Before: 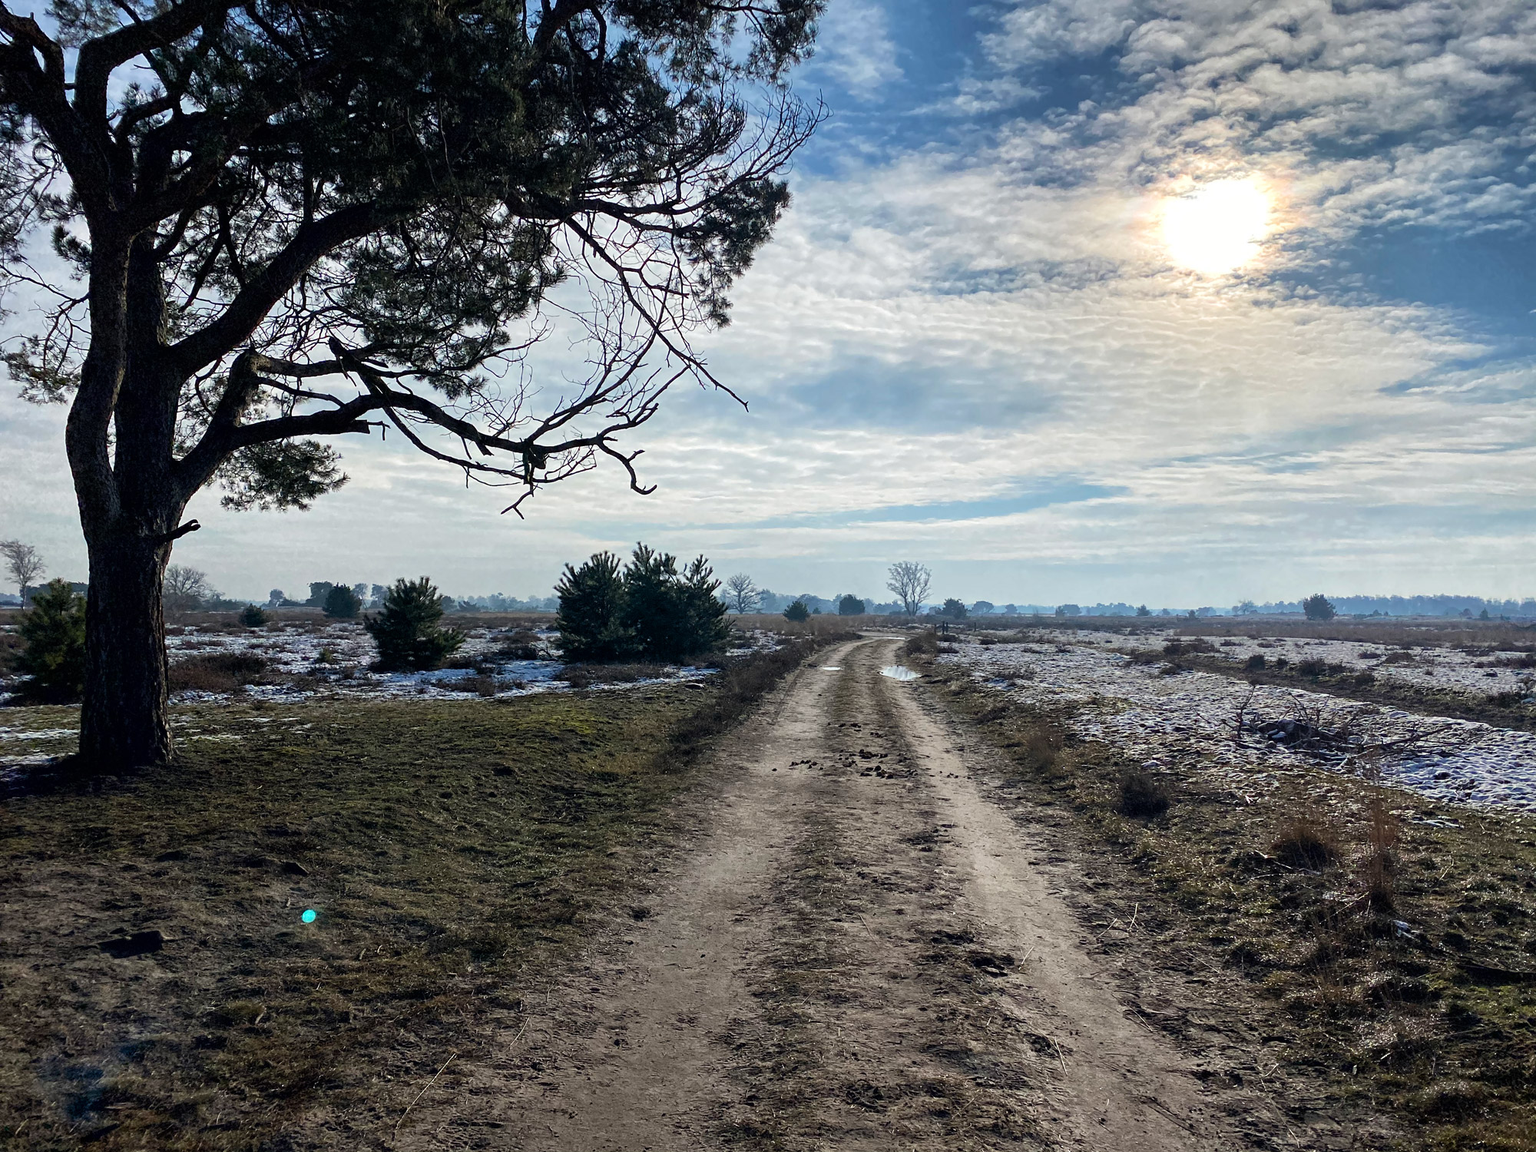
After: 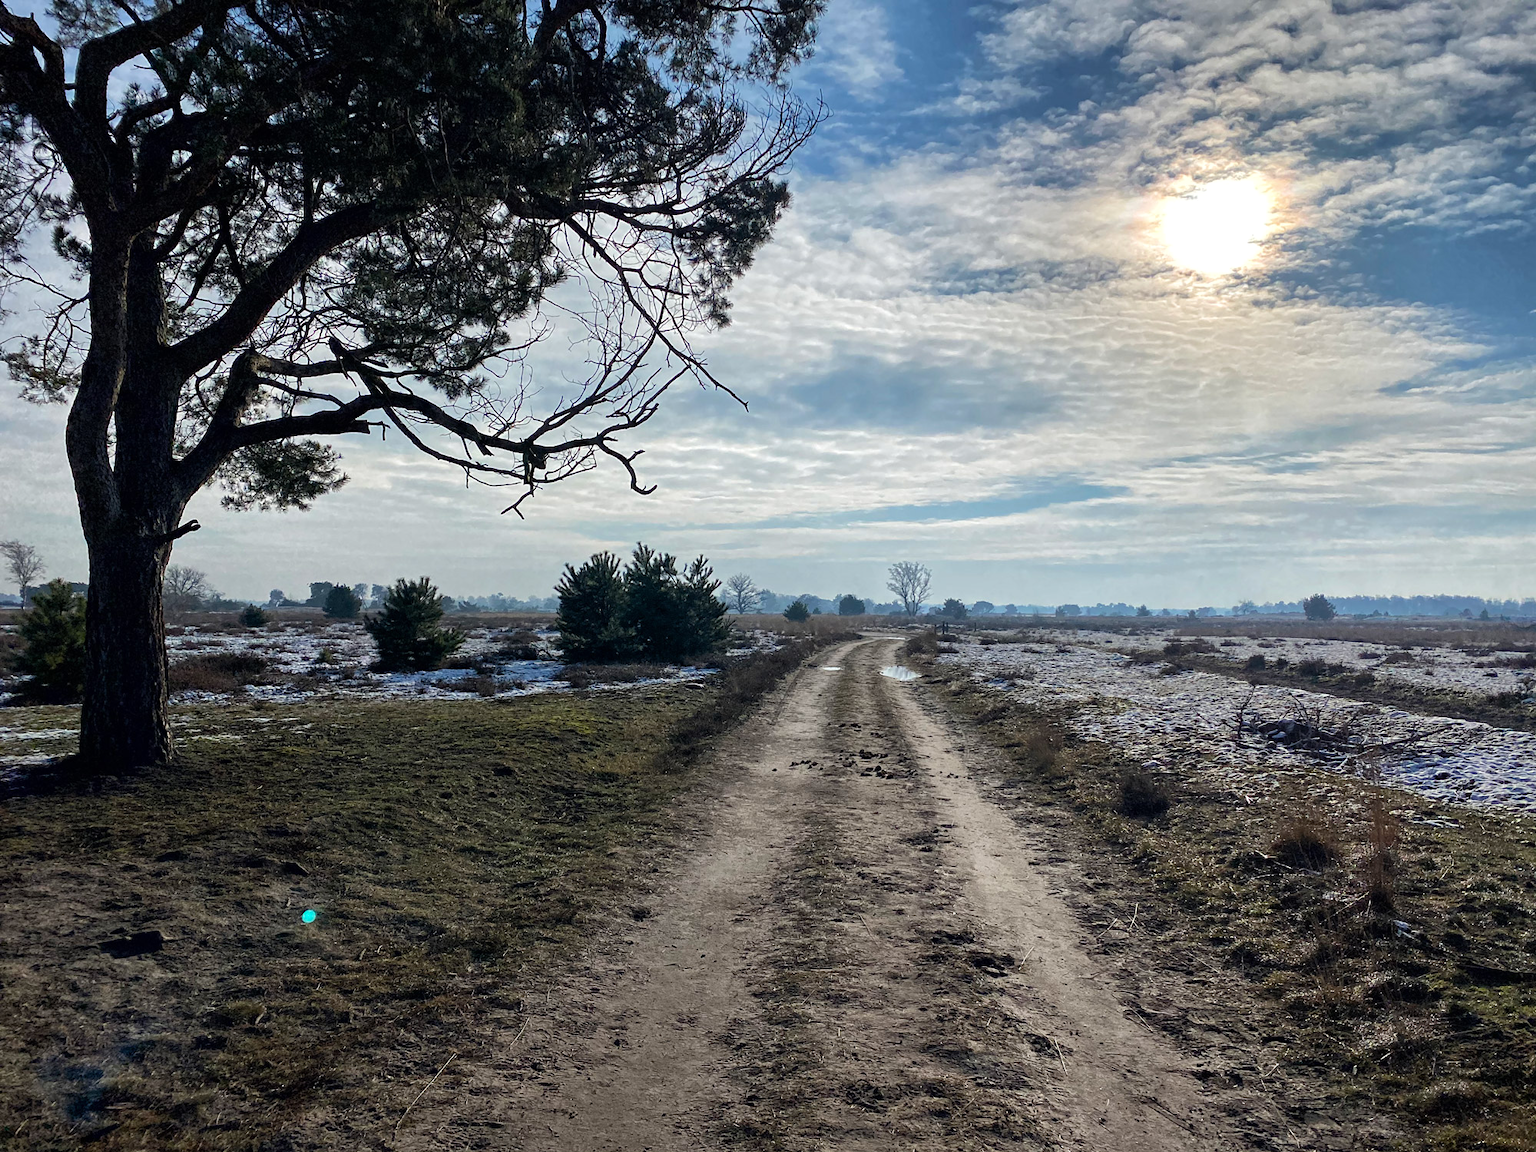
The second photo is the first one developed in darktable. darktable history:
shadows and highlights: shadows 9.38, white point adjustment 0.896, highlights -39.66
